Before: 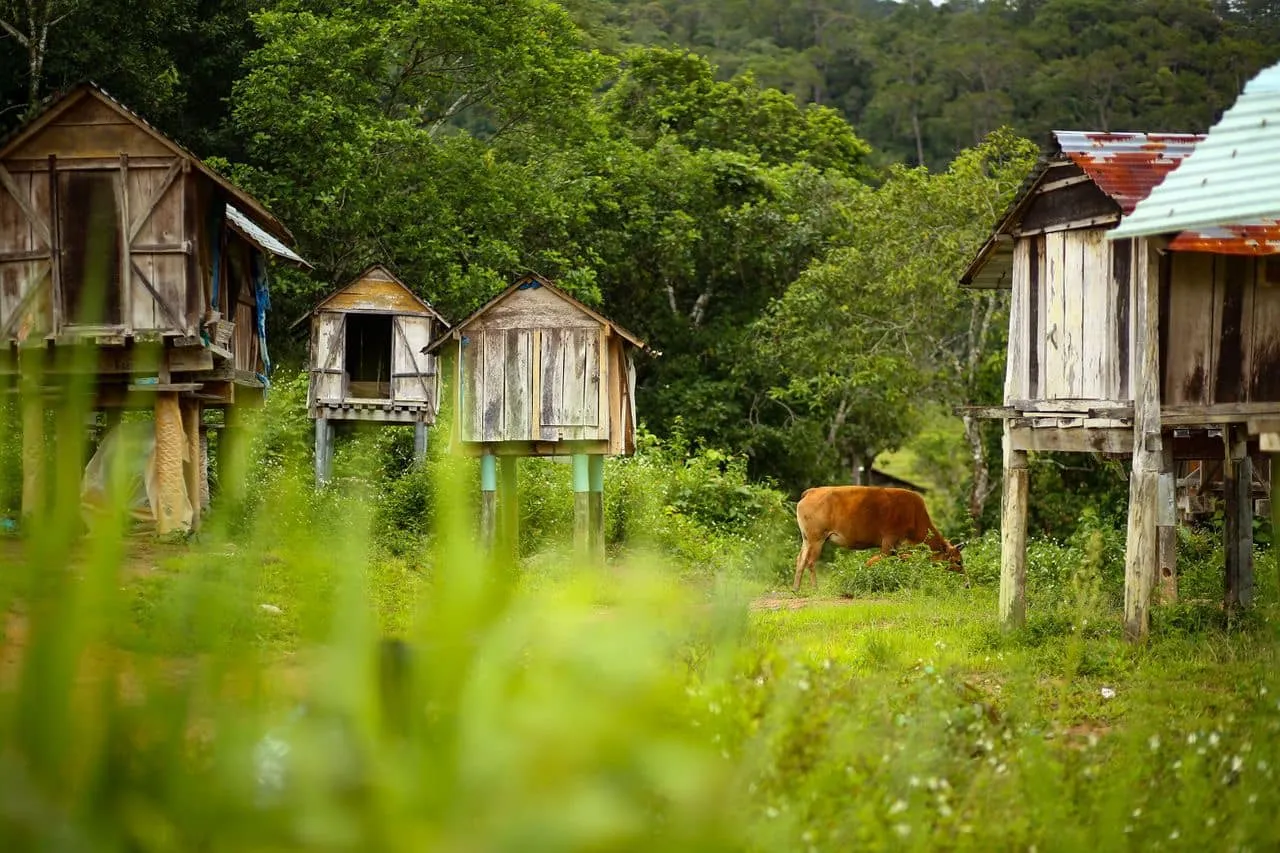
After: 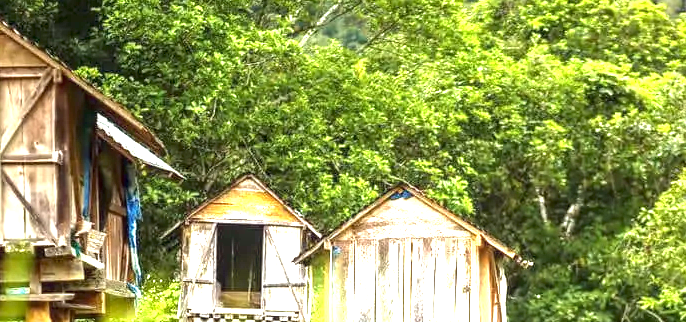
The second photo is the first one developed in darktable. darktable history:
exposure: black level correction 0, exposure 2.138 EV, compensate exposure bias true, compensate highlight preservation false
local contrast: on, module defaults
crop: left 10.121%, top 10.631%, right 36.218%, bottom 51.526%
